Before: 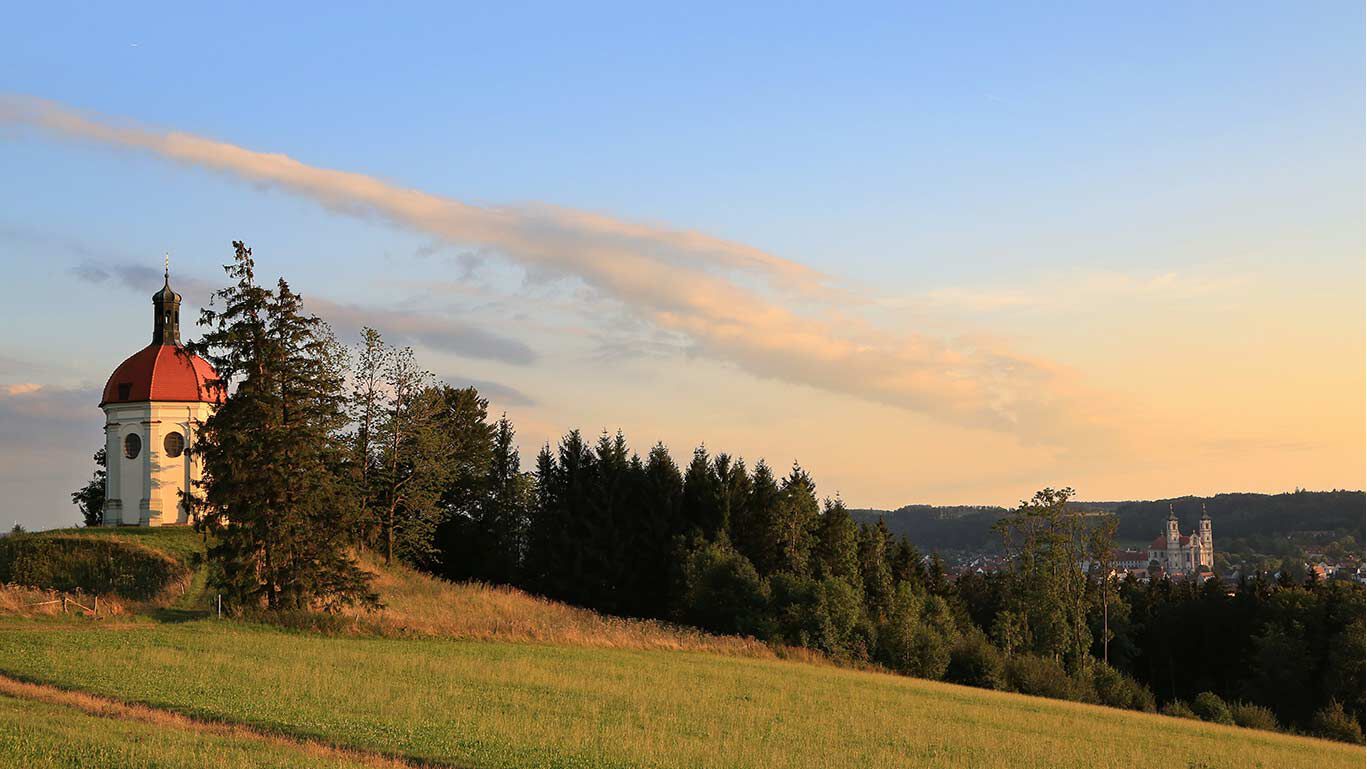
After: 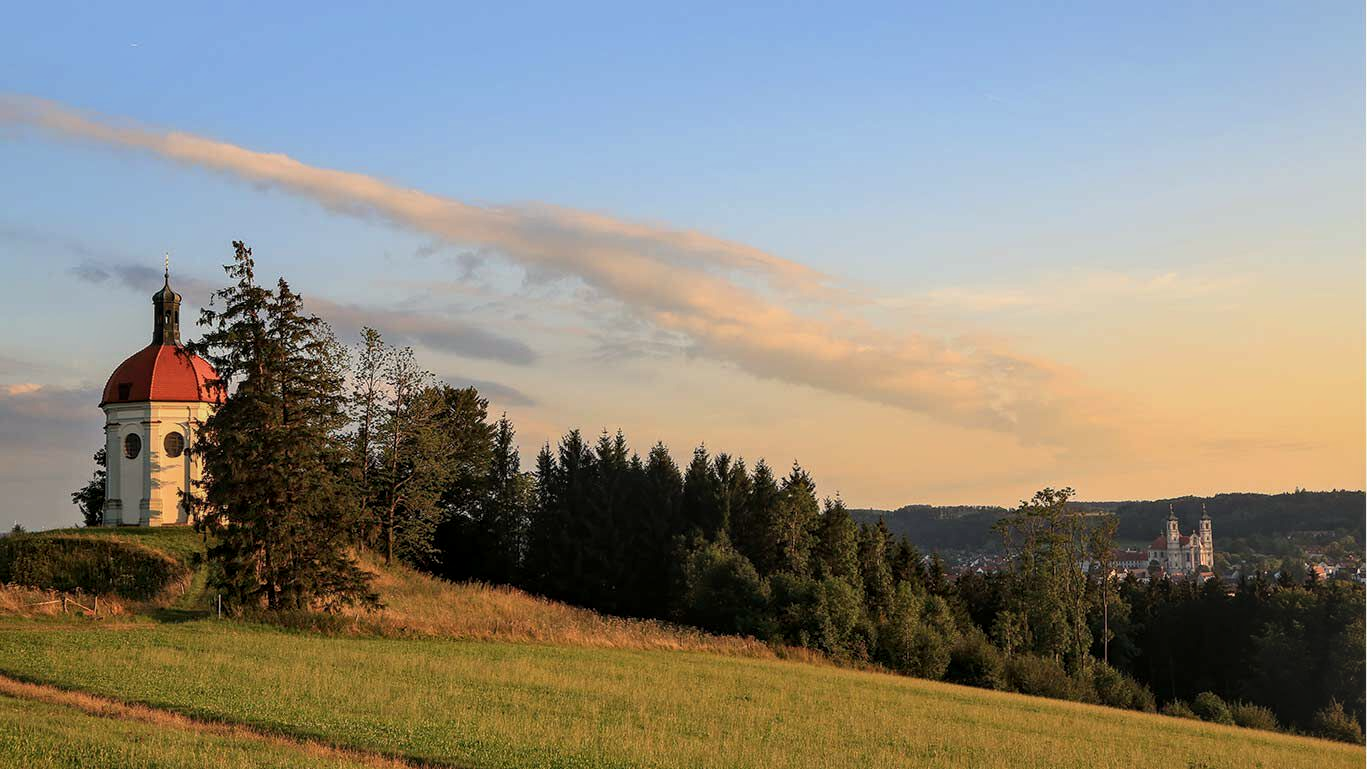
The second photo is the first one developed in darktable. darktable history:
white balance: red 1.009, blue 0.985
exposure: exposure -0.157 EV, compensate highlight preservation false
local contrast: on, module defaults
